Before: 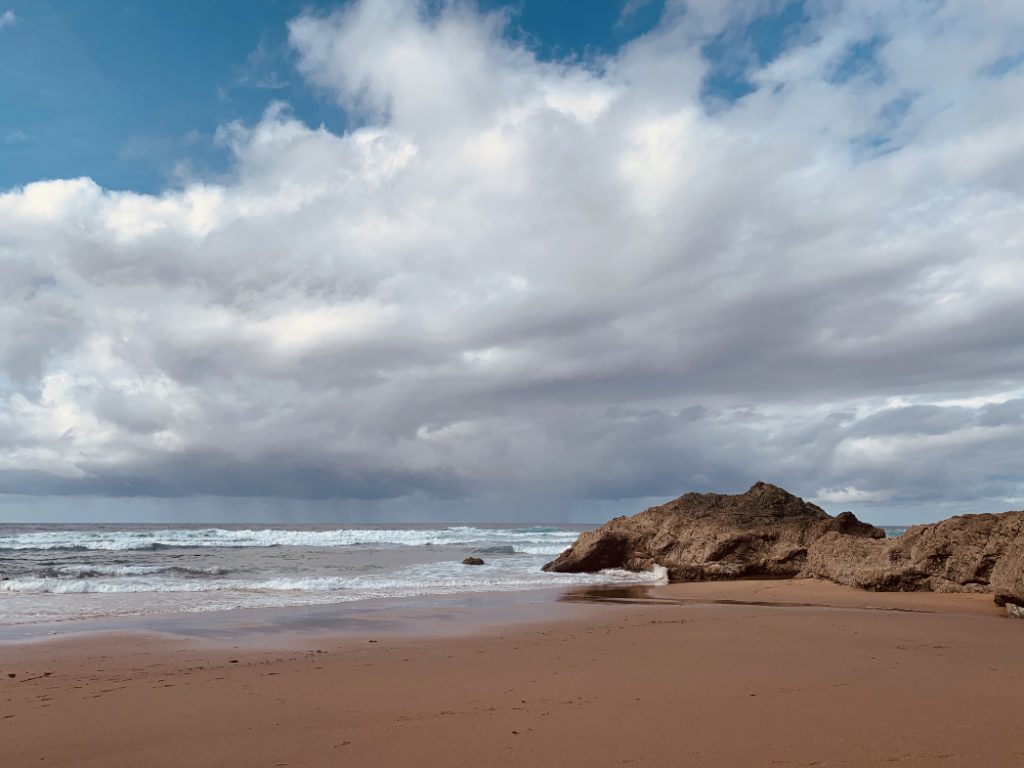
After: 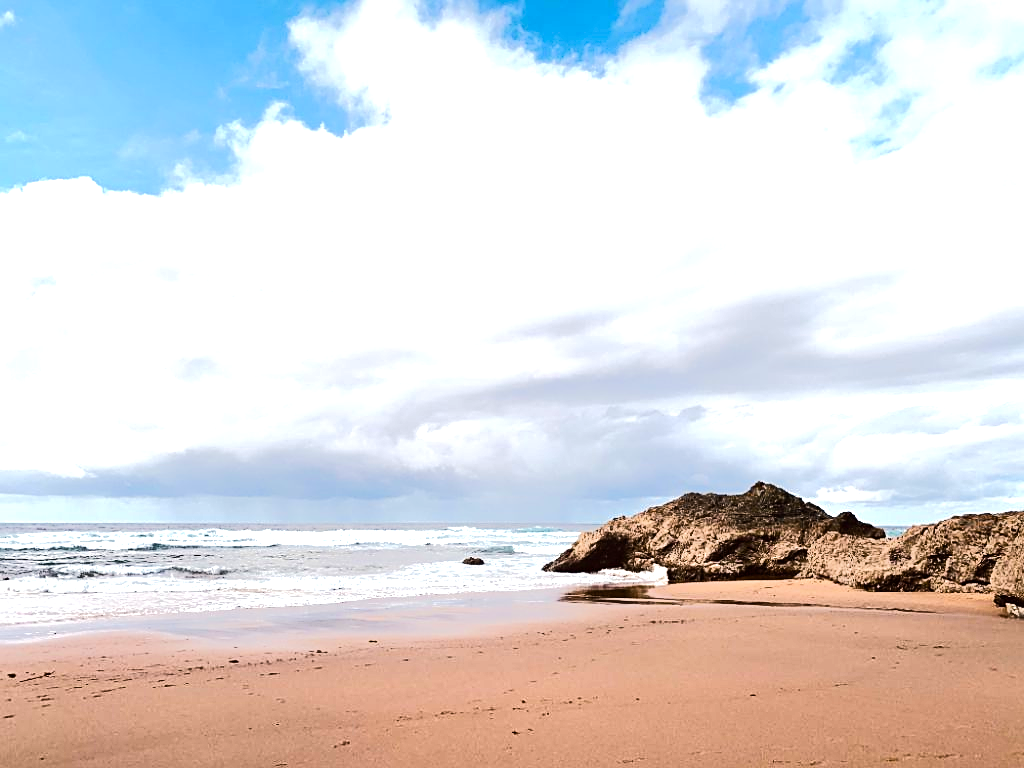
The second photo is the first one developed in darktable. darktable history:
tone curve: curves: ch0 [(0, 0) (0.003, 0.006) (0.011, 0.006) (0.025, 0.008) (0.044, 0.014) (0.069, 0.02) (0.1, 0.025) (0.136, 0.037) (0.177, 0.053) (0.224, 0.086) (0.277, 0.13) (0.335, 0.189) (0.399, 0.253) (0.468, 0.375) (0.543, 0.521) (0.623, 0.671) (0.709, 0.789) (0.801, 0.841) (0.898, 0.889) (1, 1)]
exposure: black level correction 0, exposure 1.382 EV, compensate highlight preservation false
color balance rgb: shadows lift › chroma 2.042%, shadows lift › hue 217.7°, linear chroma grading › global chroma 3.02%, perceptual saturation grading › global saturation 13.655%, perceptual saturation grading › highlights -30.447%, perceptual saturation grading › shadows 51.615%
sharpen: on, module defaults
